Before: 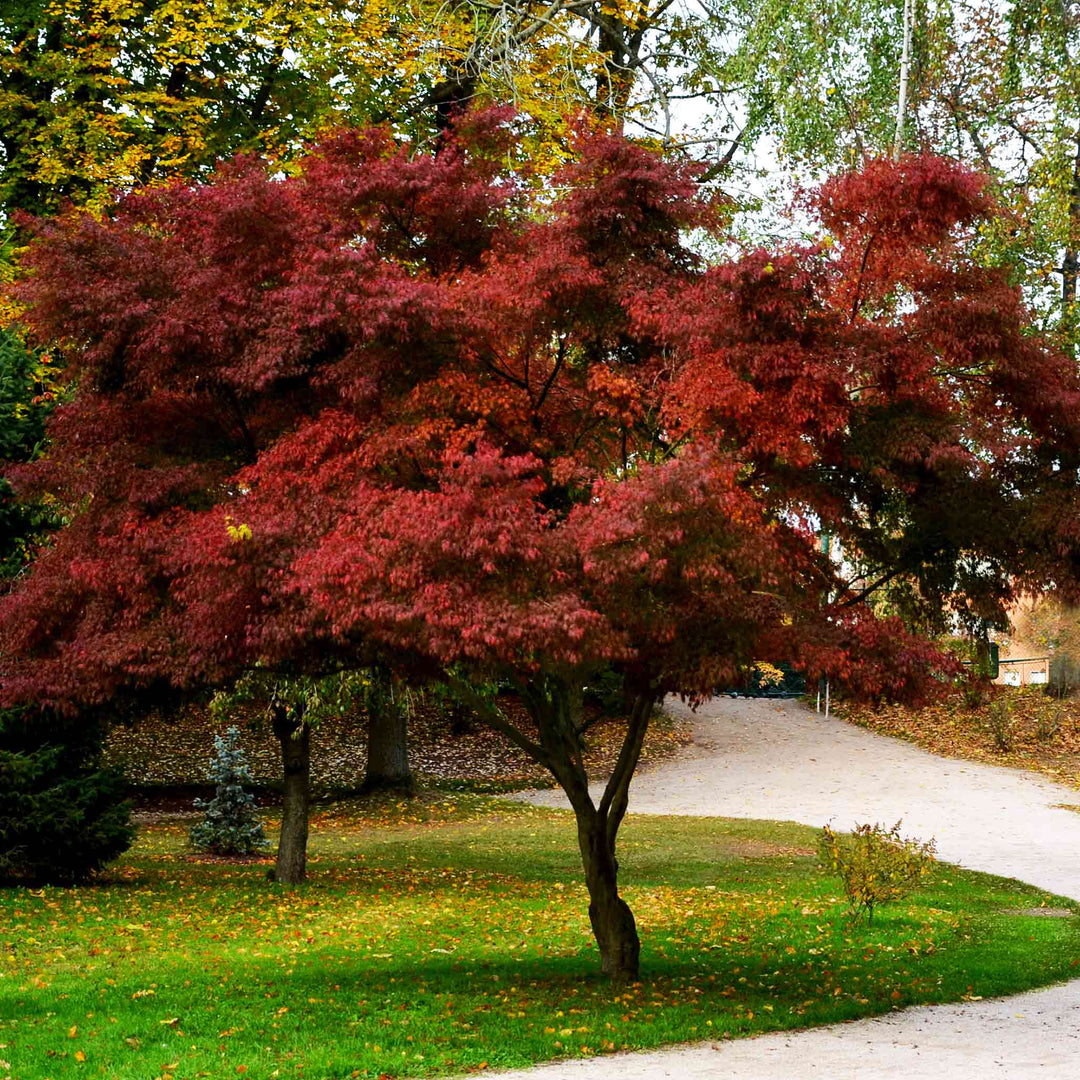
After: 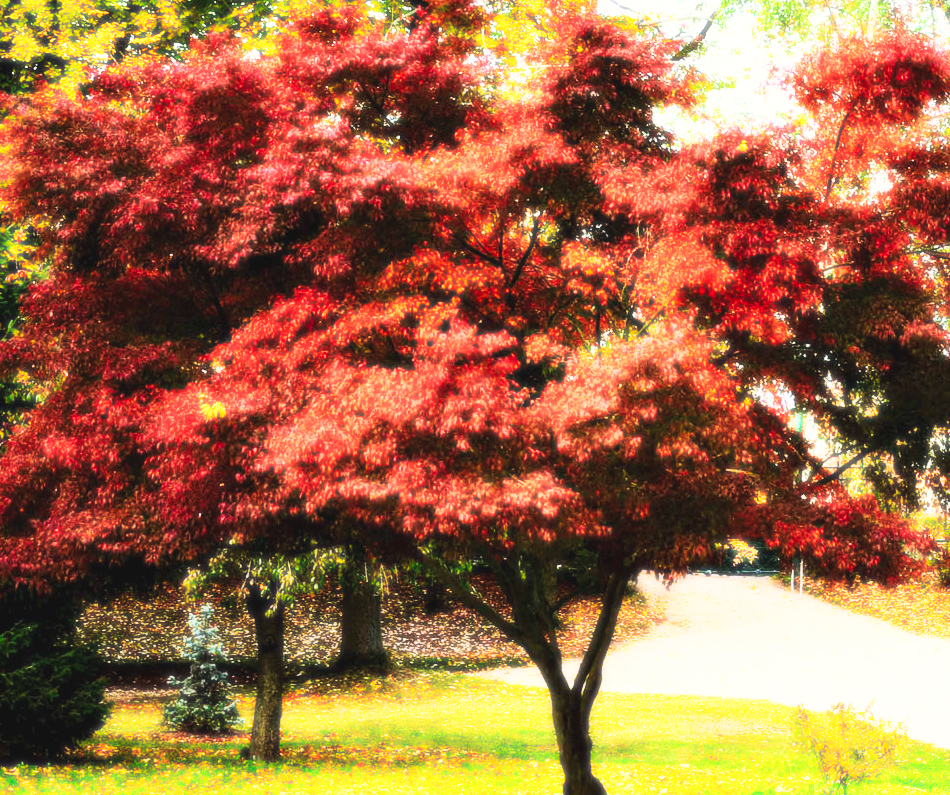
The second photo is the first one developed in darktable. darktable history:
base curve: curves: ch0 [(0, 0.007) (0.028, 0.063) (0.121, 0.311) (0.46, 0.743) (0.859, 0.957) (1, 1)], preserve colors none
crop and rotate: left 2.425%, top 11.305%, right 9.6%, bottom 15.08%
white balance: red 1.045, blue 0.932
bloom: size 0%, threshold 54.82%, strength 8.31%
tone curve: curves: ch0 [(0, 0) (0.003, 0.003) (0.011, 0.012) (0.025, 0.023) (0.044, 0.04) (0.069, 0.056) (0.1, 0.082) (0.136, 0.107) (0.177, 0.144) (0.224, 0.186) (0.277, 0.237) (0.335, 0.297) (0.399, 0.37) (0.468, 0.465) (0.543, 0.567) (0.623, 0.68) (0.709, 0.782) (0.801, 0.86) (0.898, 0.924) (1, 1)], preserve colors none
